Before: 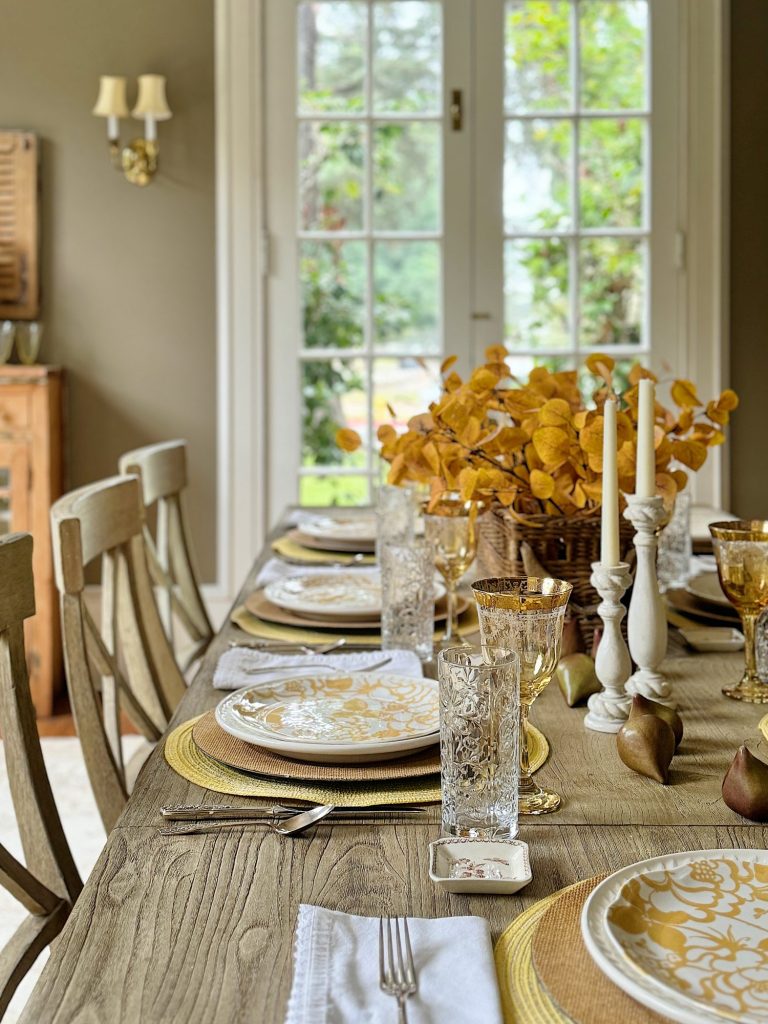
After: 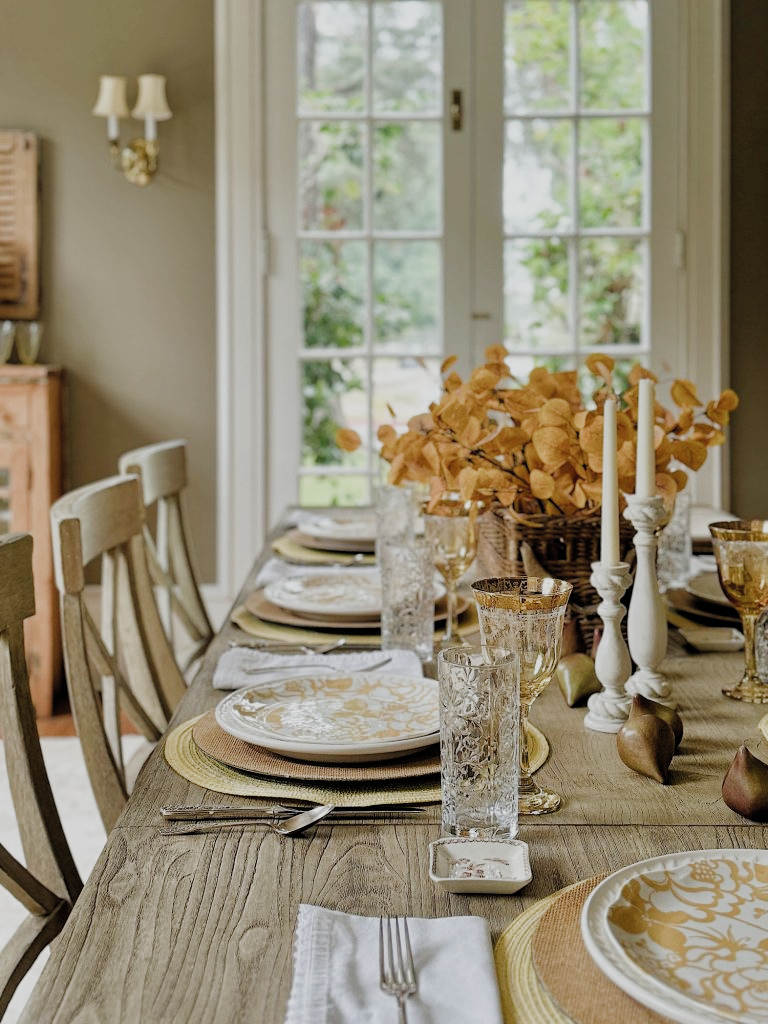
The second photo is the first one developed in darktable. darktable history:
filmic rgb: black relative exposure -7.65 EV, white relative exposure 4.56 EV, hardness 3.61, preserve chrominance RGB euclidean norm (legacy), color science v4 (2020)
